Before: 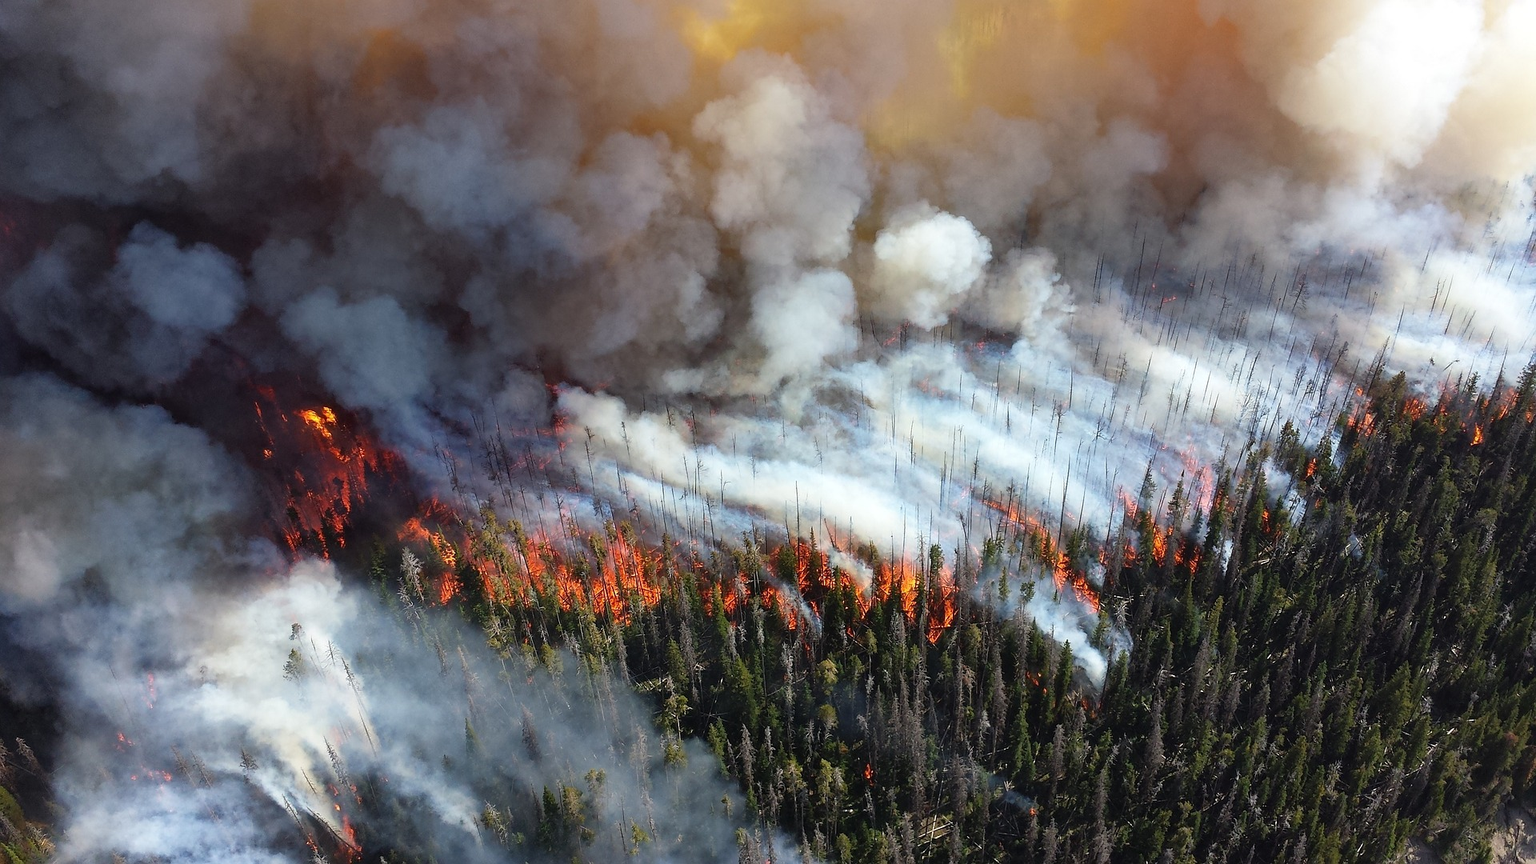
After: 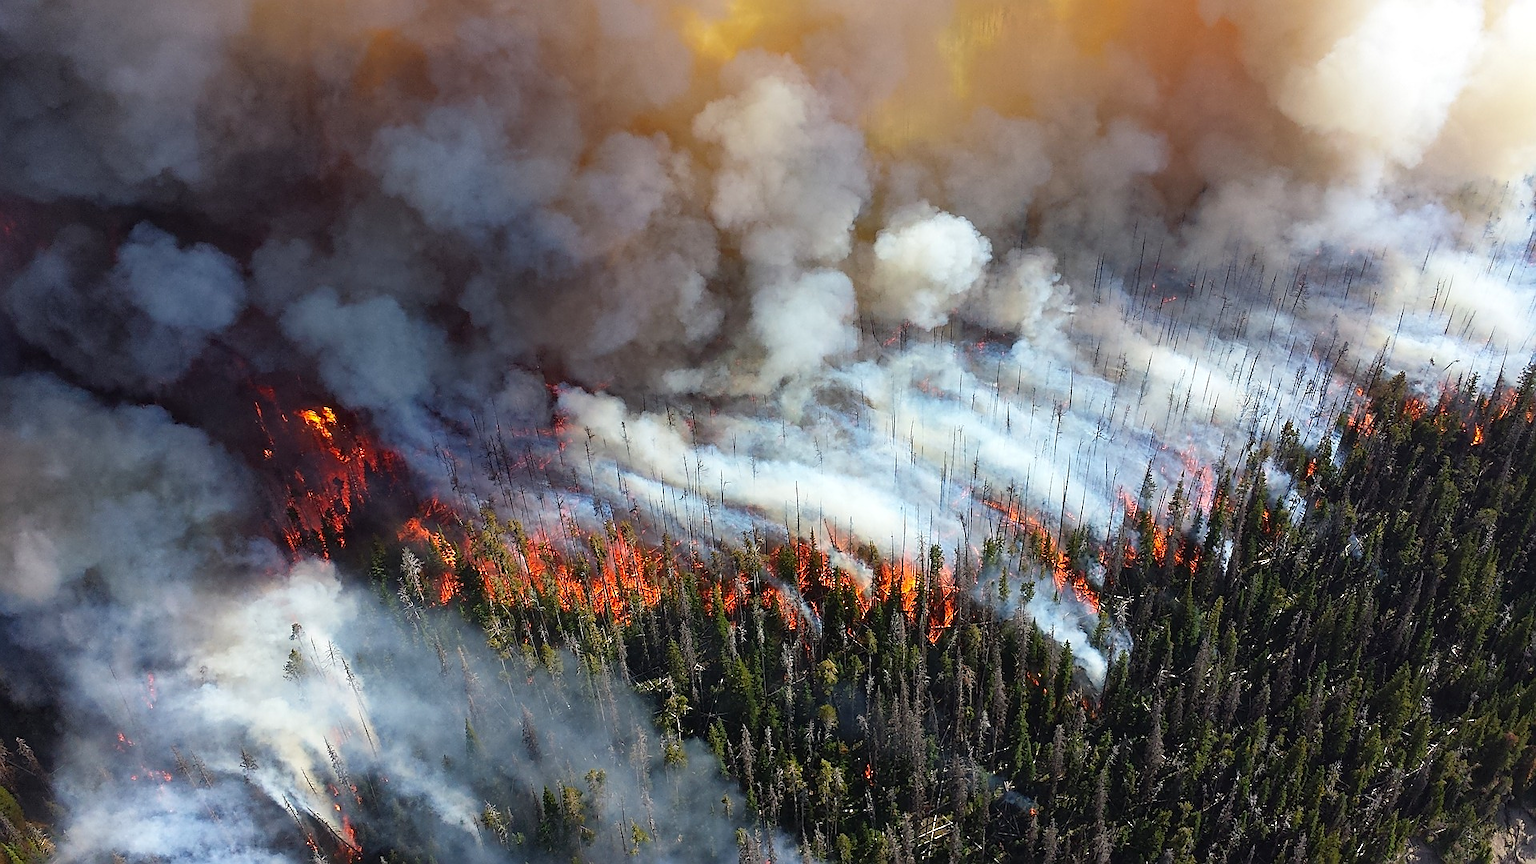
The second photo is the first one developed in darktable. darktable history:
sharpen: on, module defaults
contrast brightness saturation: saturation 0.13
